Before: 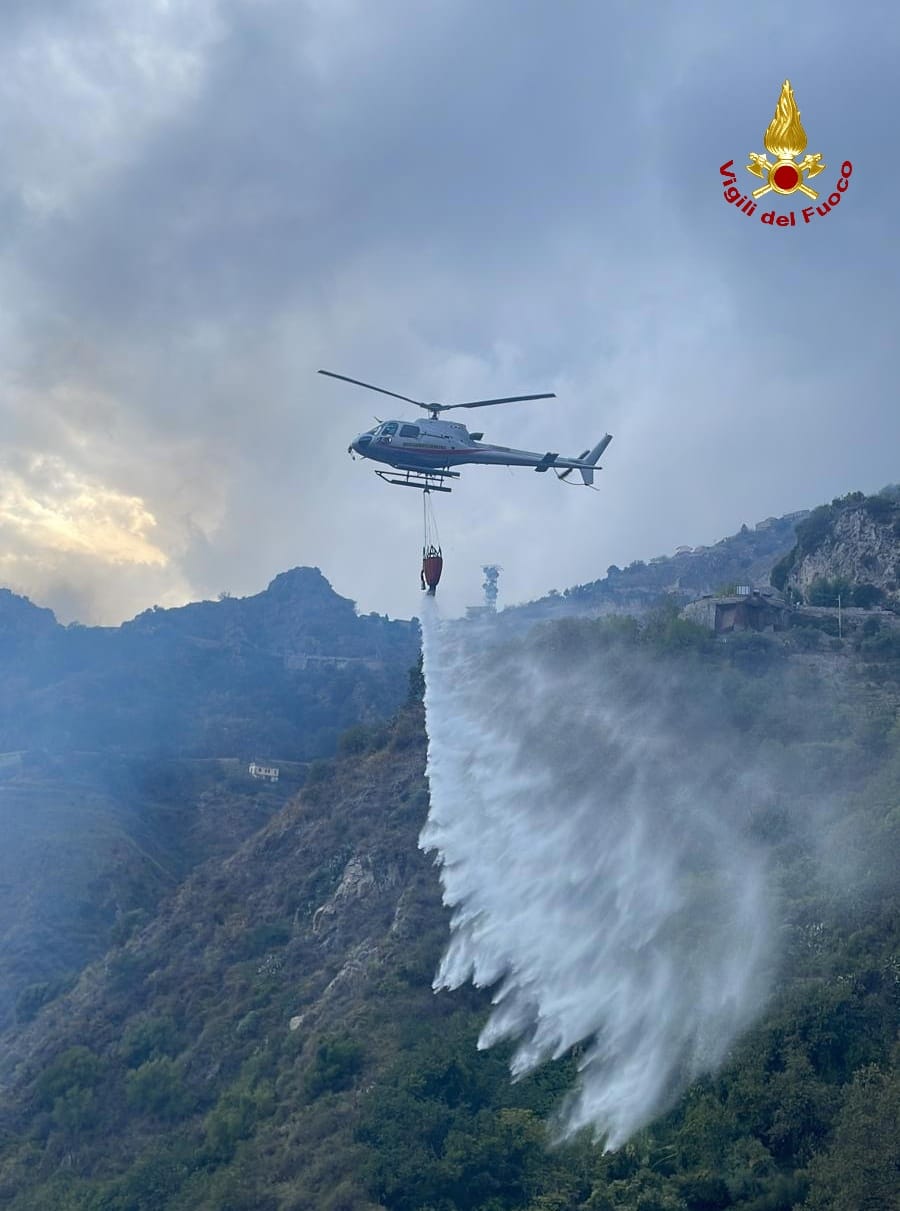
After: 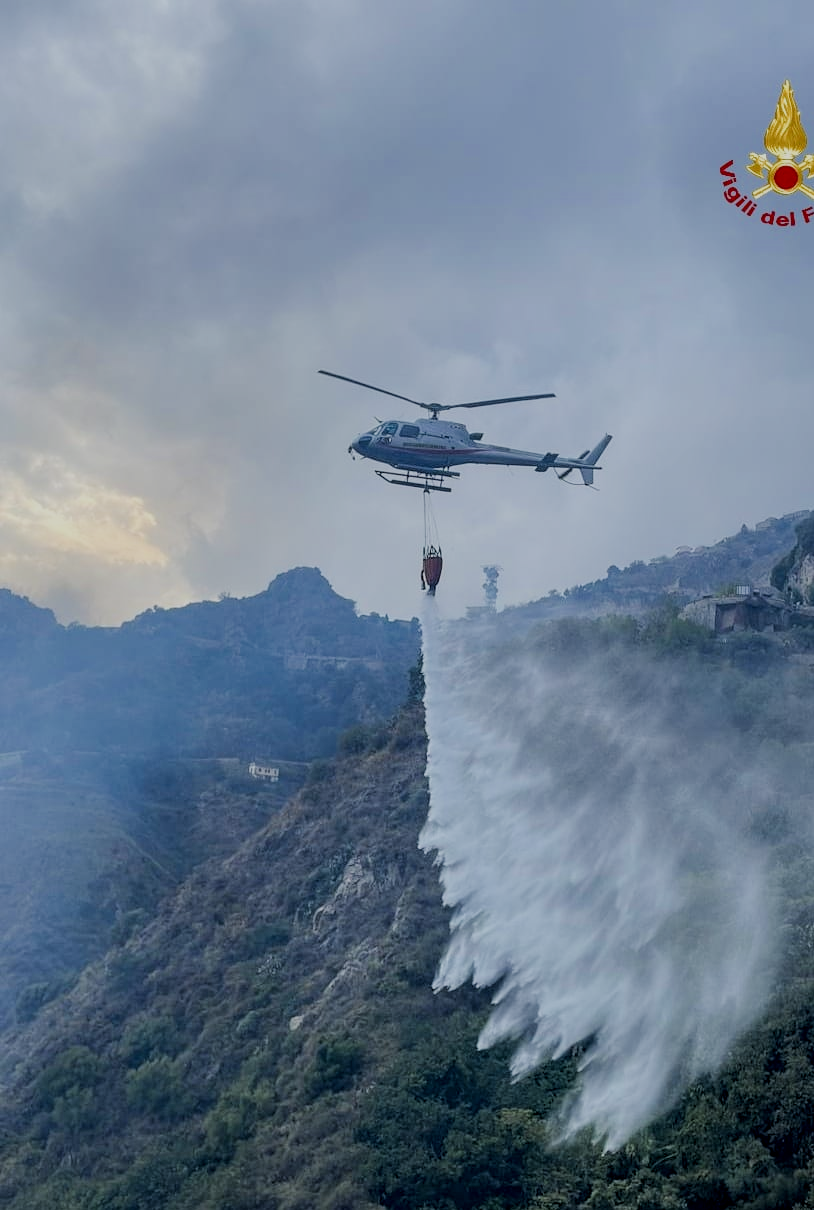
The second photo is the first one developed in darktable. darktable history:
local contrast: on, module defaults
crop: right 9.479%, bottom 0.026%
filmic rgb: black relative exposure -6.1 EV, white relative exposure 6.97 EV, hardness 2.27
